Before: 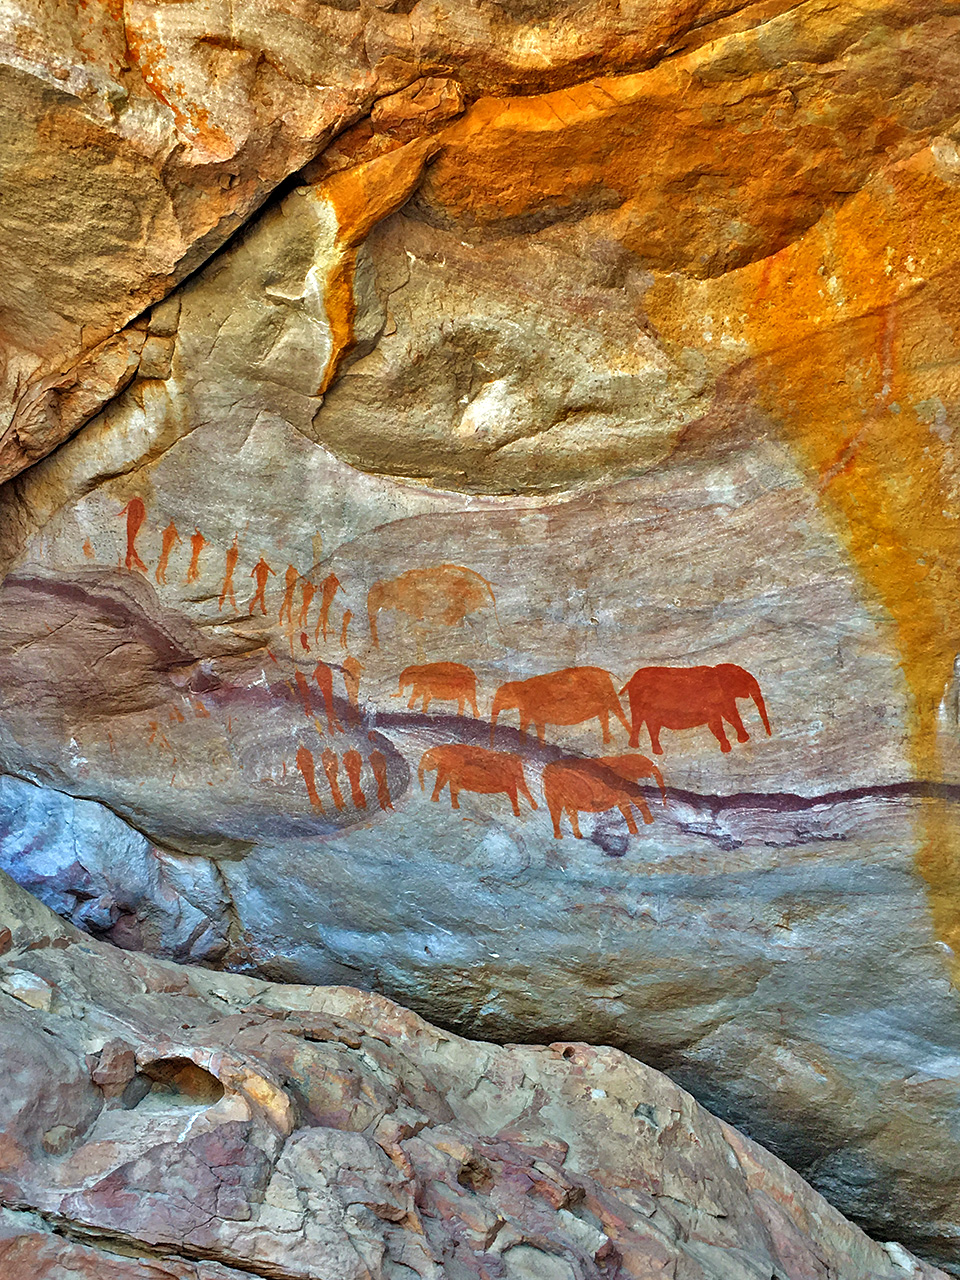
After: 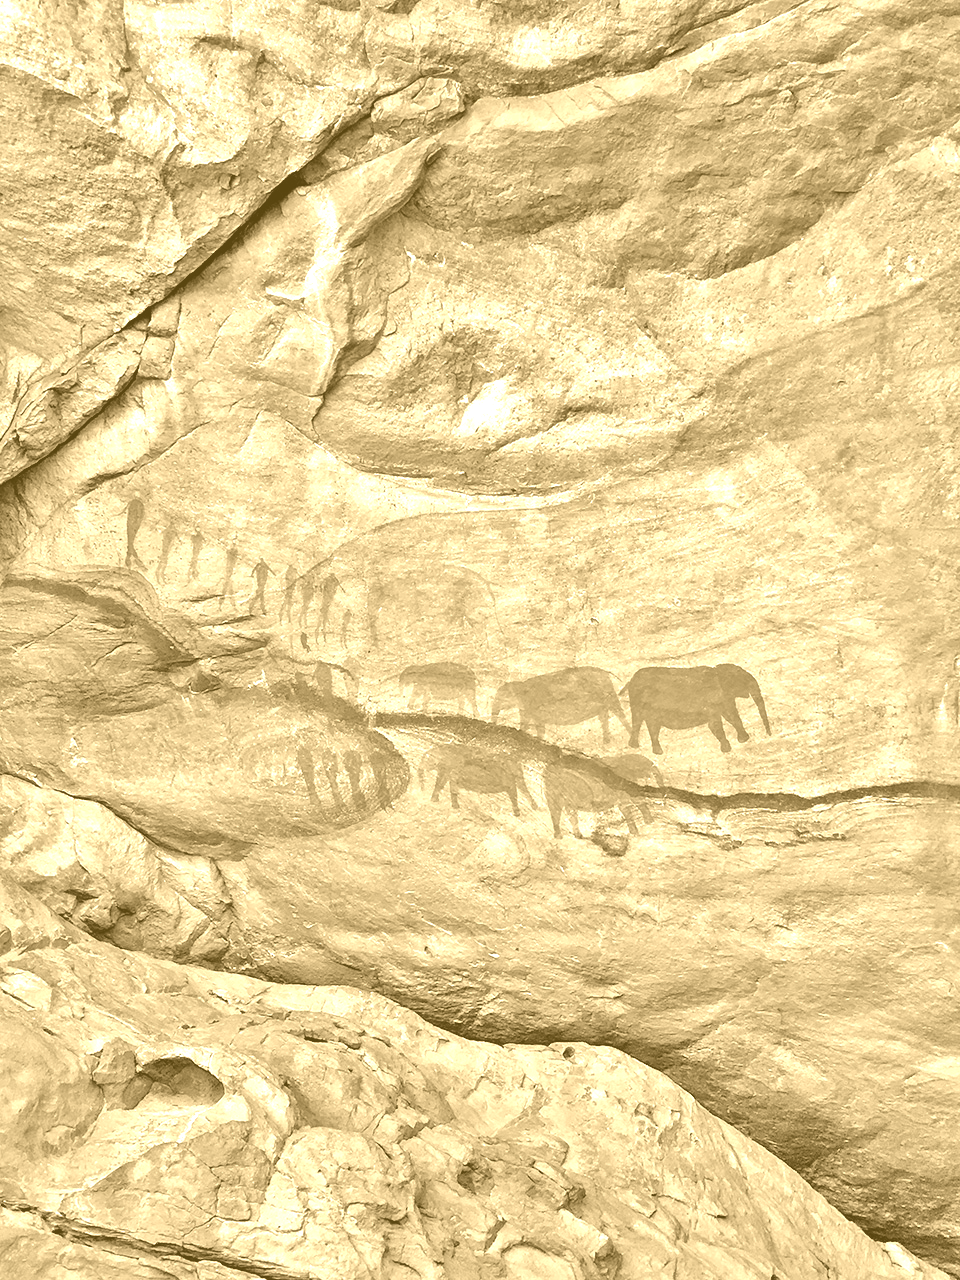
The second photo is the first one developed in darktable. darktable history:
colorize: hue 36°, source mix 100%
tone equalizer: -8 EV -1.84 EV, -7 EV -1.16 EV, -6 EV -1.62 EV, smoothing diameter 25%, edges refinement/feathering 10, preserve details guided filter
